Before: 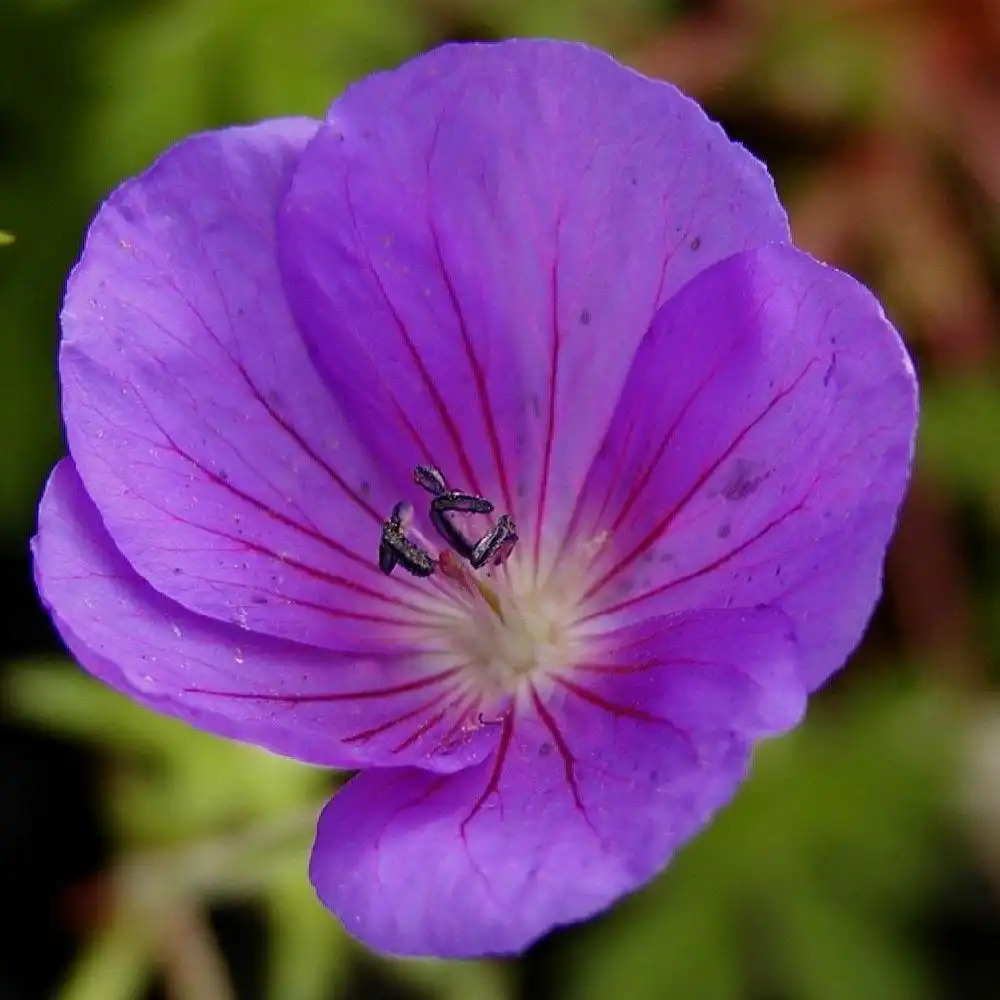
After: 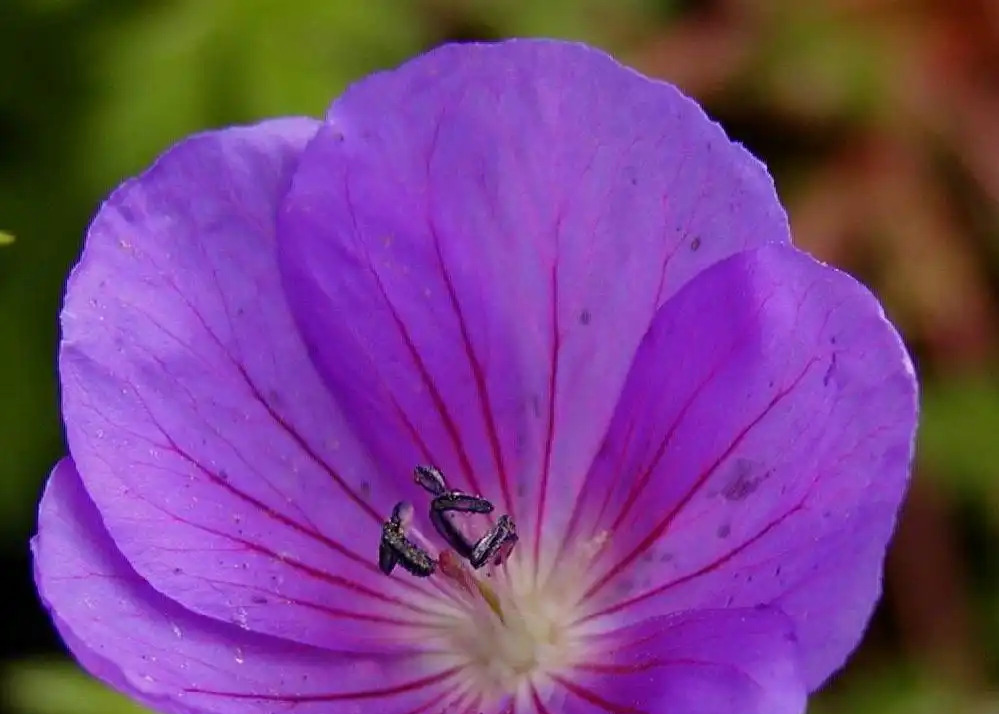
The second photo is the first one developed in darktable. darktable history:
crop: bottom 28.576%
white balance: emerald 1
